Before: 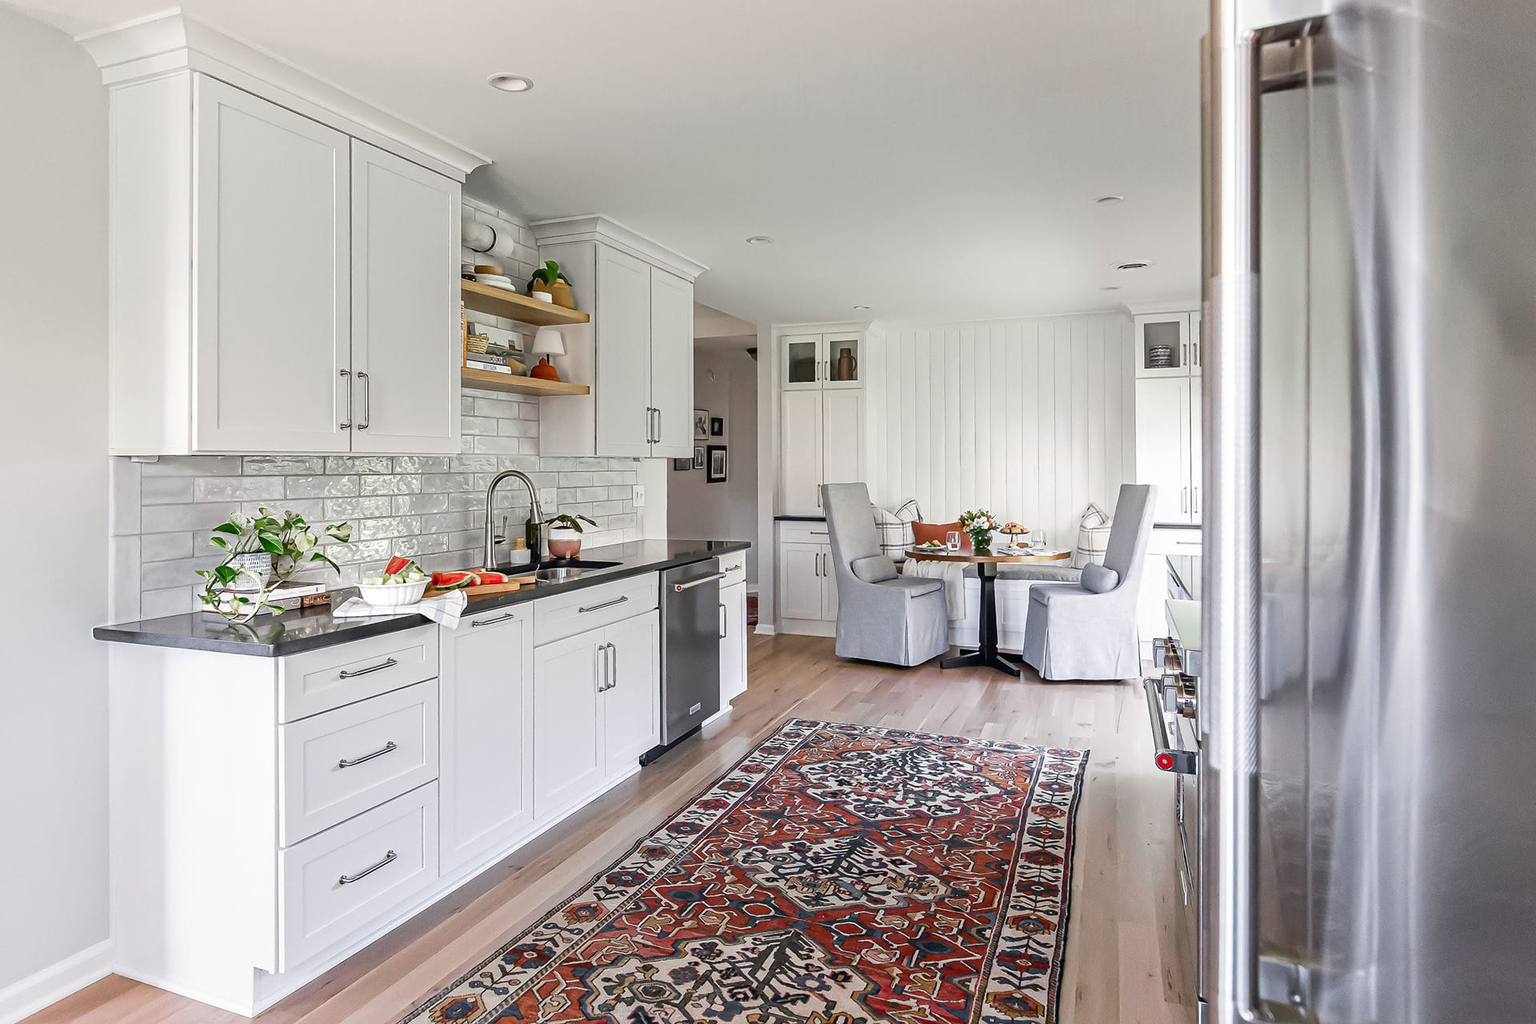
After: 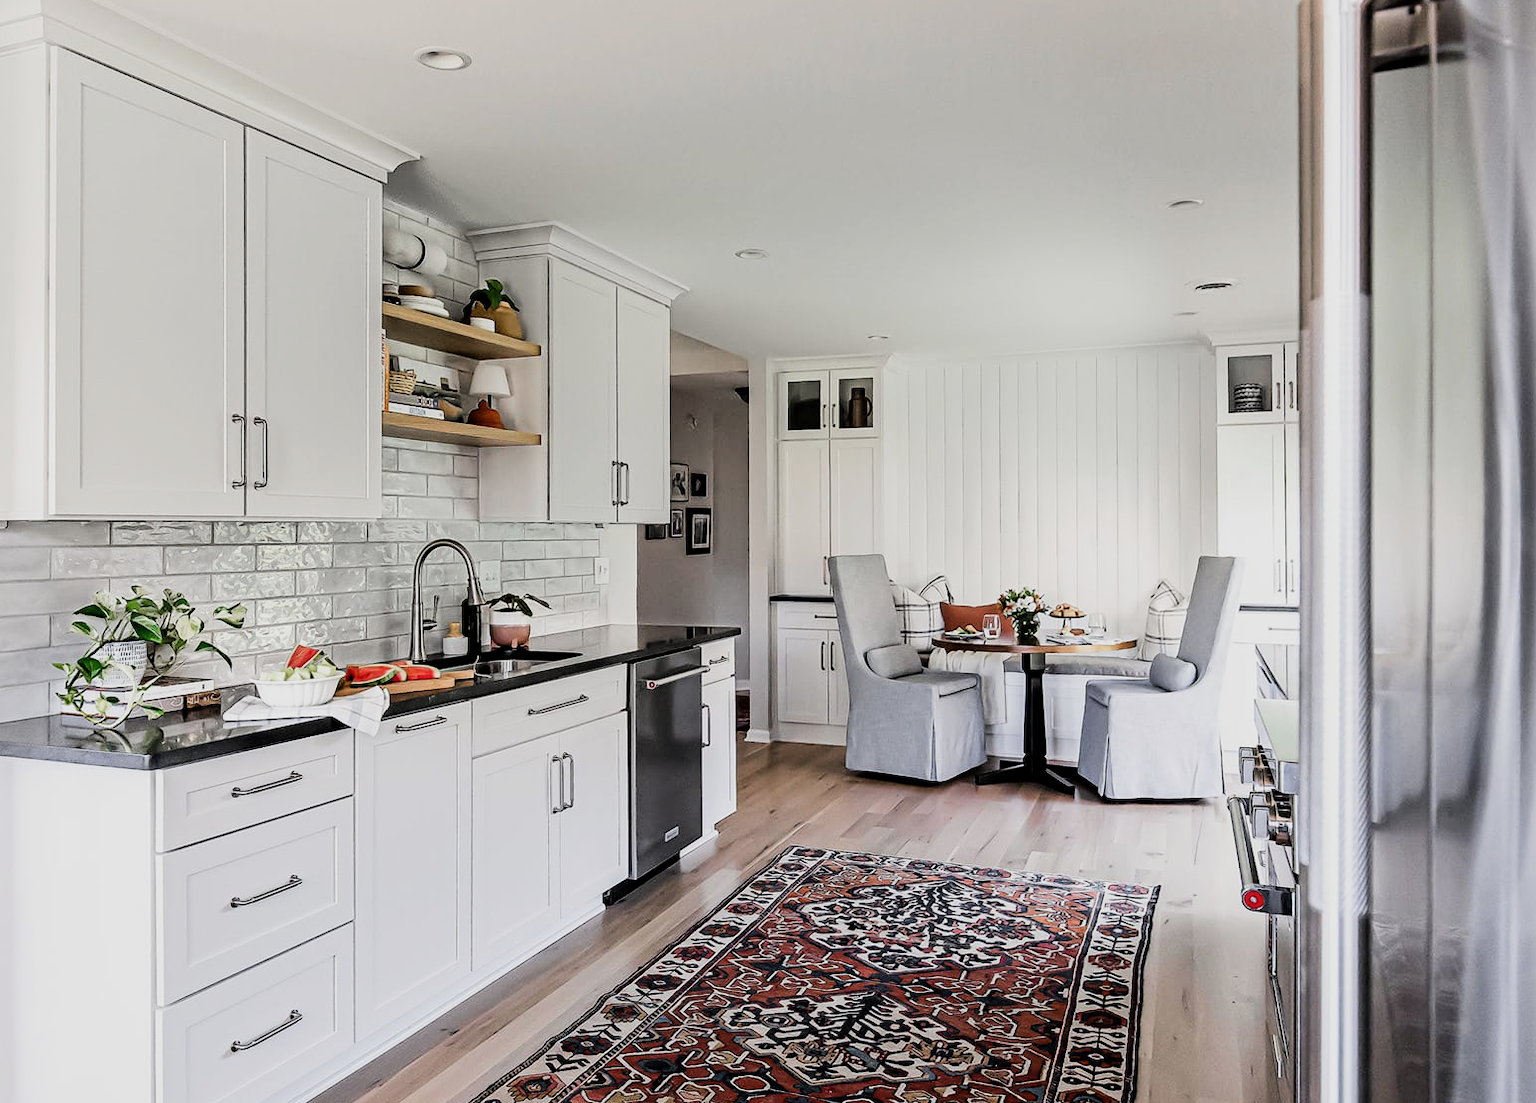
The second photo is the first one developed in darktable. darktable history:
filmic rgb: black relative exposure -5.06 EV, white relative exposure 3.97 EV, hardness 2.88, contrast 1.514
exposure: exposure -0.184 EV, compensate exposure bias true, compensate highlight preservation false
crop: left 9.979%, top 3.515%, right 9.283%, bottom 9.385%
